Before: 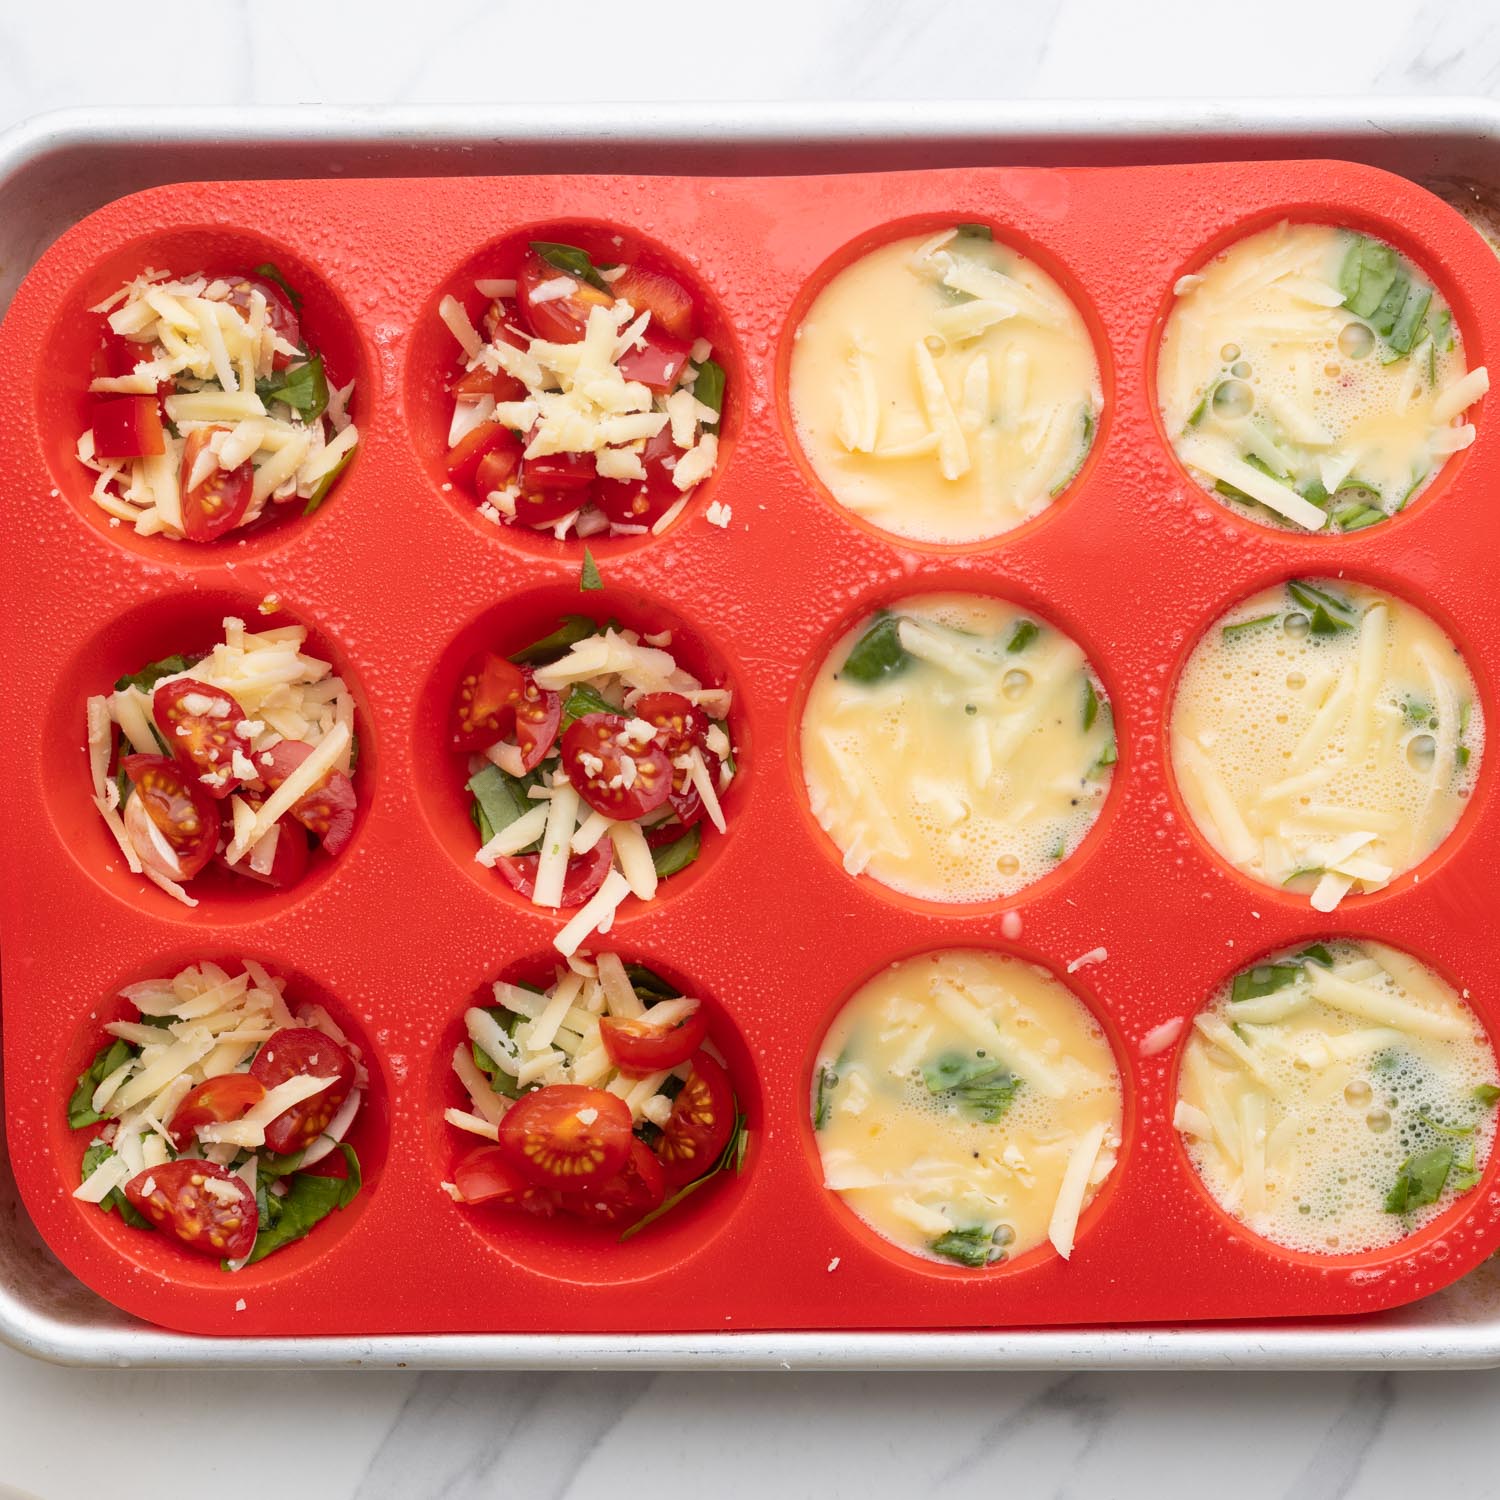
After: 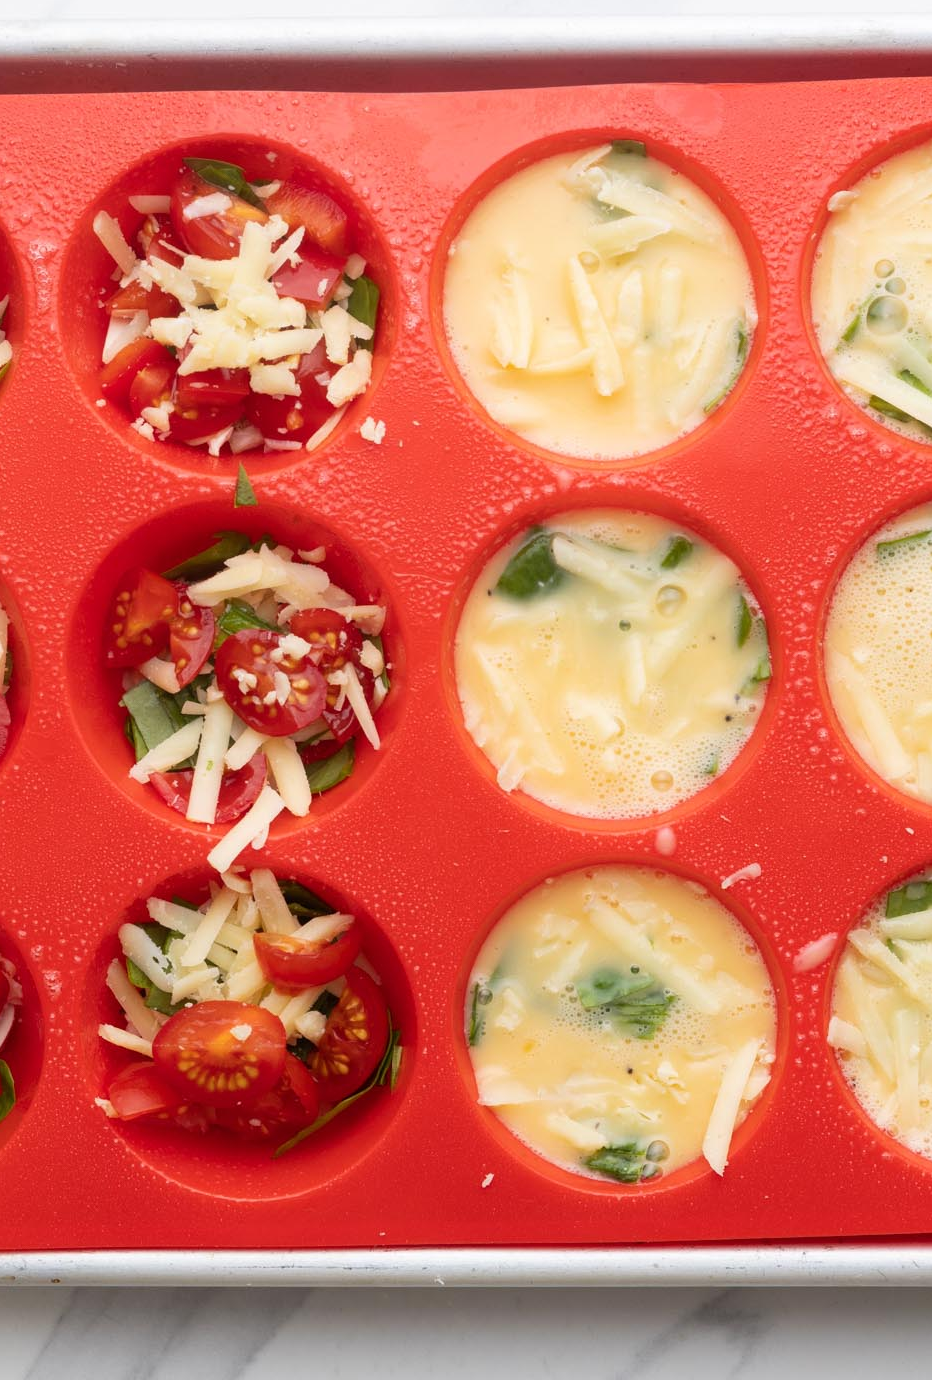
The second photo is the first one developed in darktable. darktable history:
crop and rotate: left 23.101%, top 5.625%, right 14.712%, bottom 2.32%
